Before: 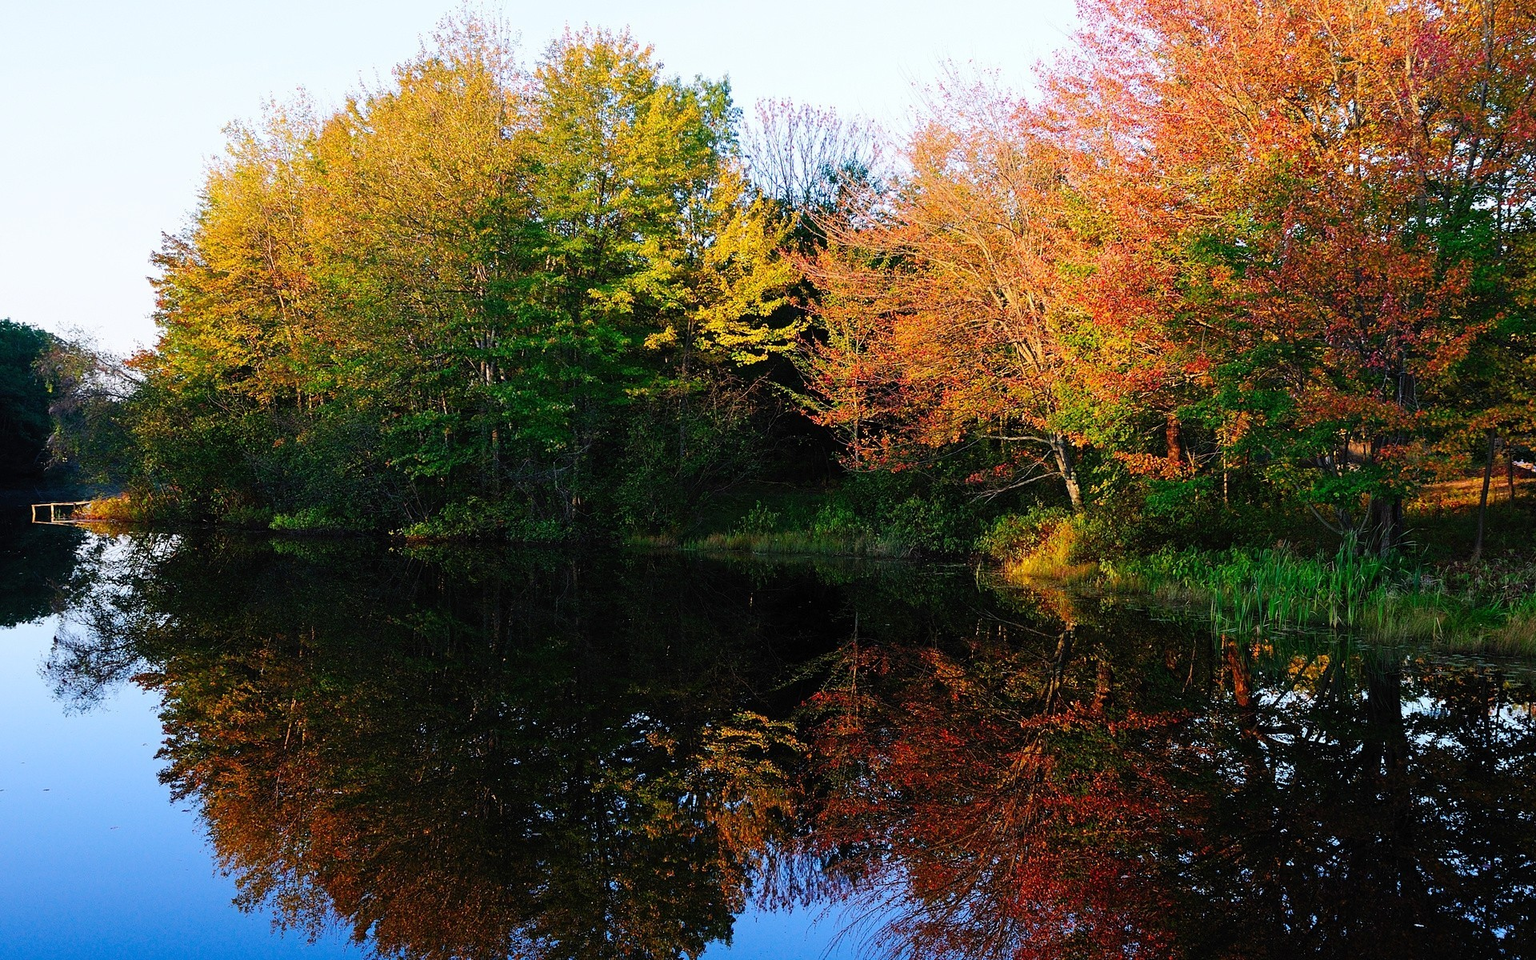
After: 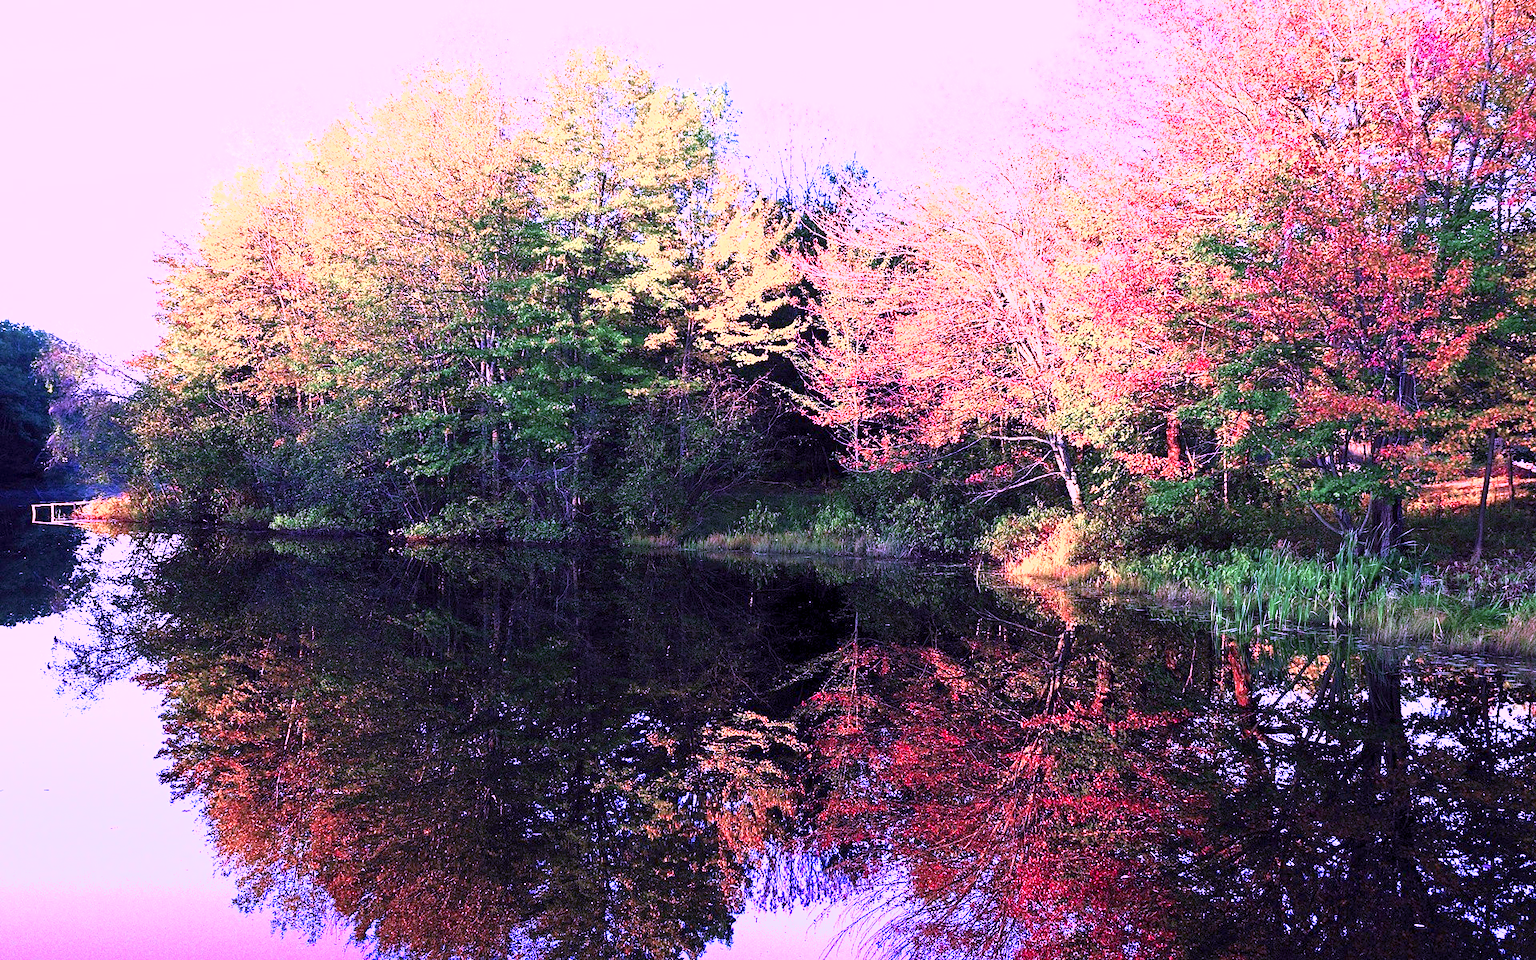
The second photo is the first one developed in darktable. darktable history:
color calibration: gray › normalize channels true, illuminant custom, x 0.379, y 0.482, temperature 4450.19 K, gamut compression 0.003
exposure: black level correction 0.001, exposure 1.71 EV, compensate highlight preservation false
local contrast: mode bilateral grid, contrast 19, coarseness 51, detail 120%, midtone range 0.2
shadows and highlights: shadows 1.19, highlights 40.46
